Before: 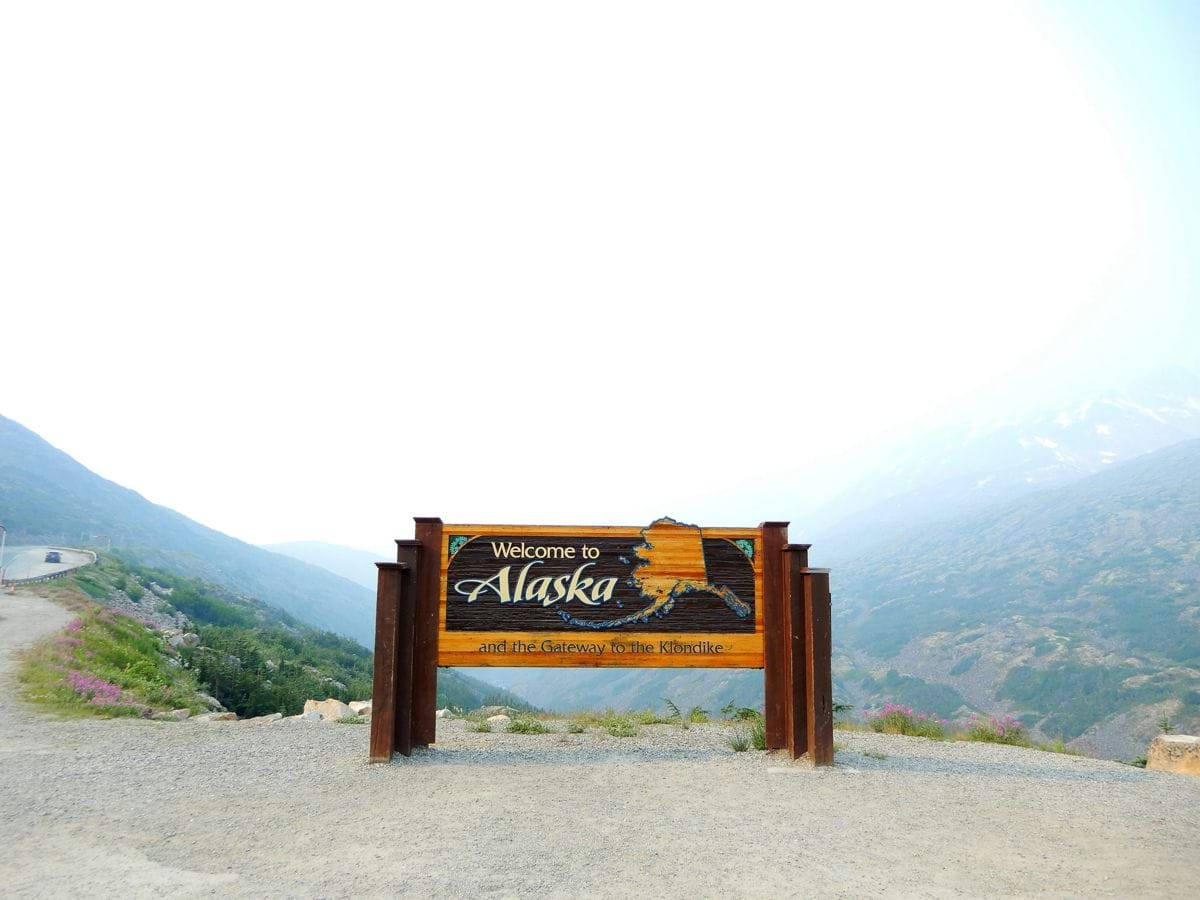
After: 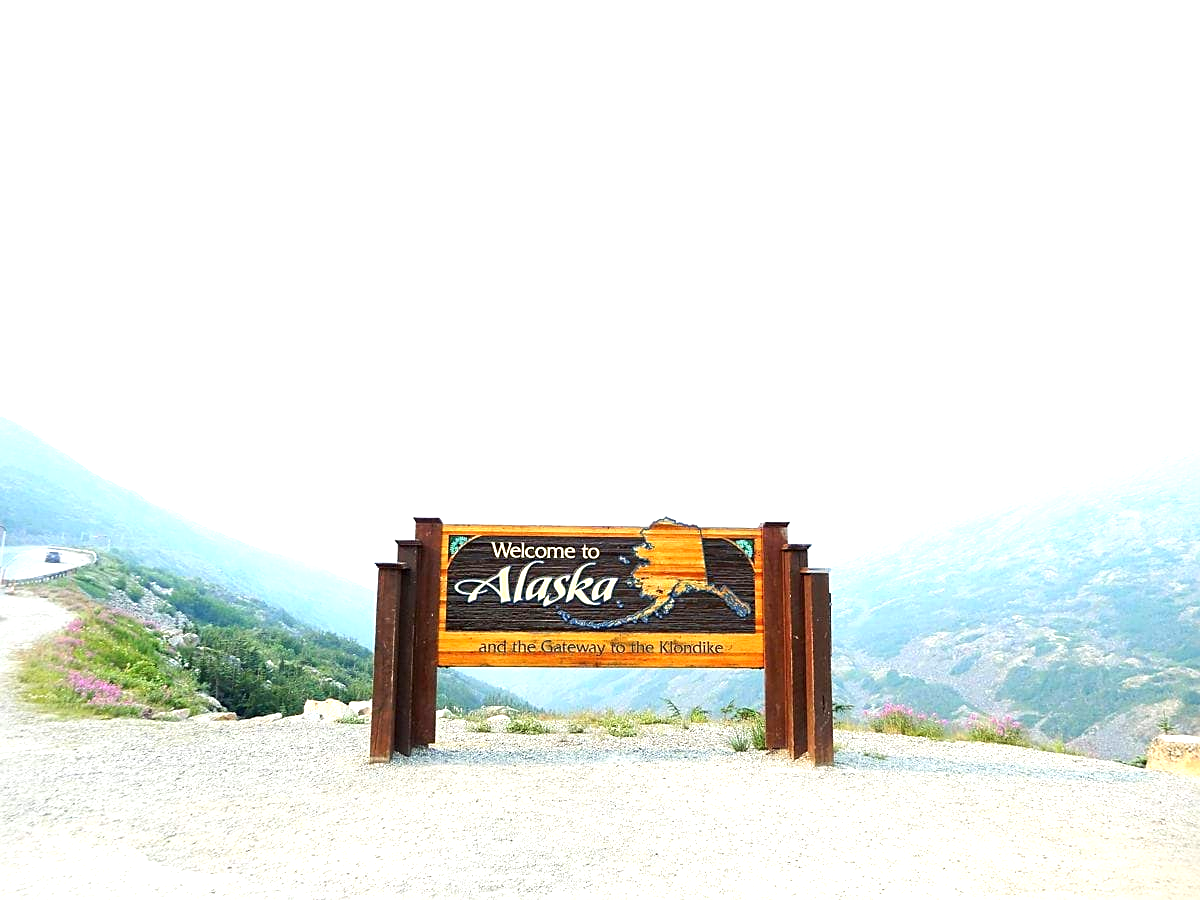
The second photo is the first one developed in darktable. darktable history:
exposure: black level correction 0, exposure 1 EV, compensate highlight preservation false
sharpen: on, module defaults
